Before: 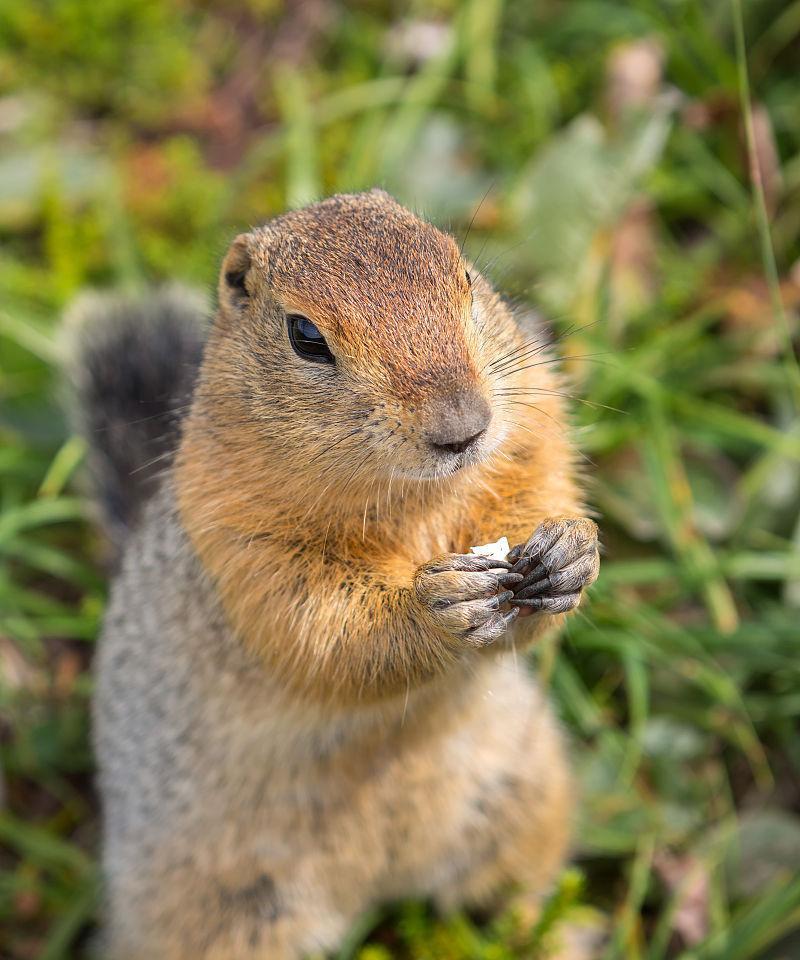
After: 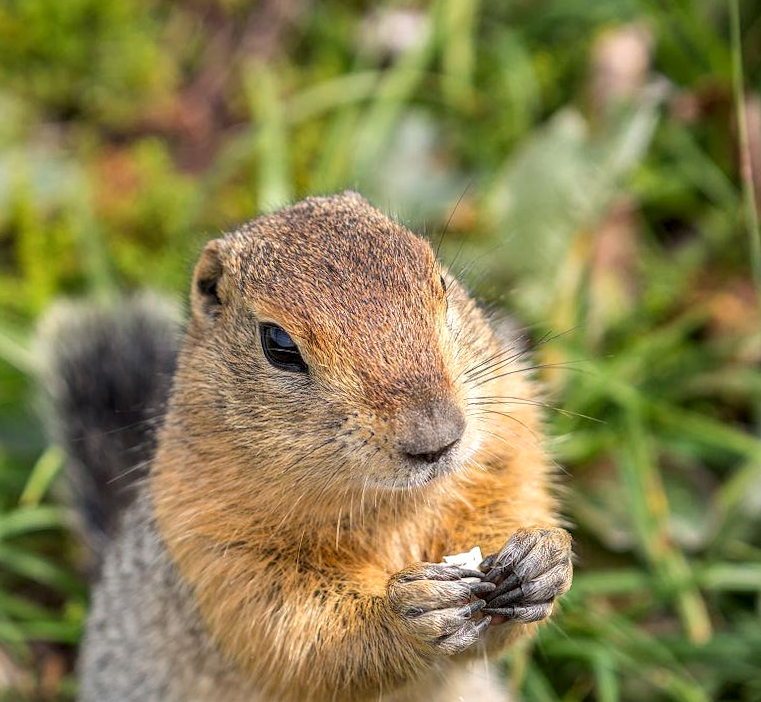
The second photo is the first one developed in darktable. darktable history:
rotate and perspective: rotation 0.074°, lens shift (vertical) 0.096, lens shift (horizontal) -0.041, crop left 0.043, crop right 0.952, crop top 0.024, crop bottom 0.979
crop: bottom 24.988%
local contrast: detail 130%
